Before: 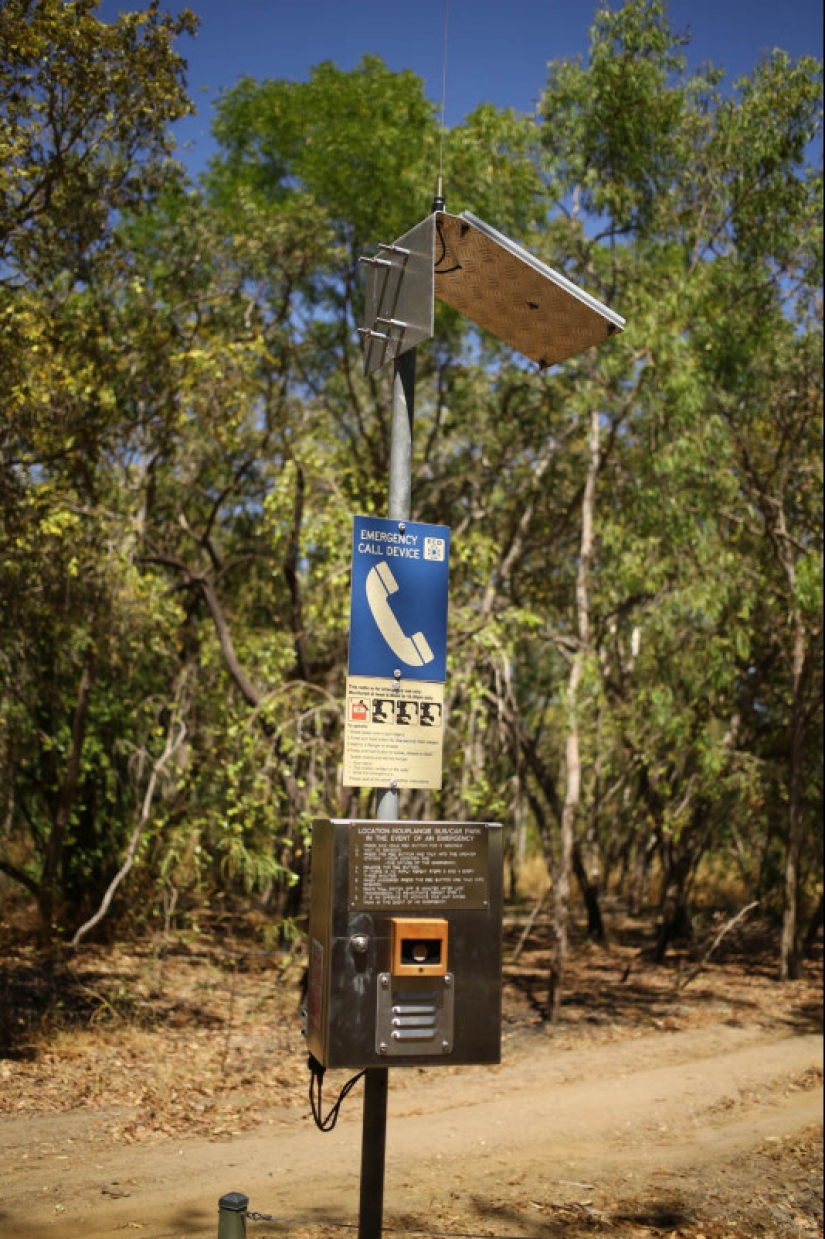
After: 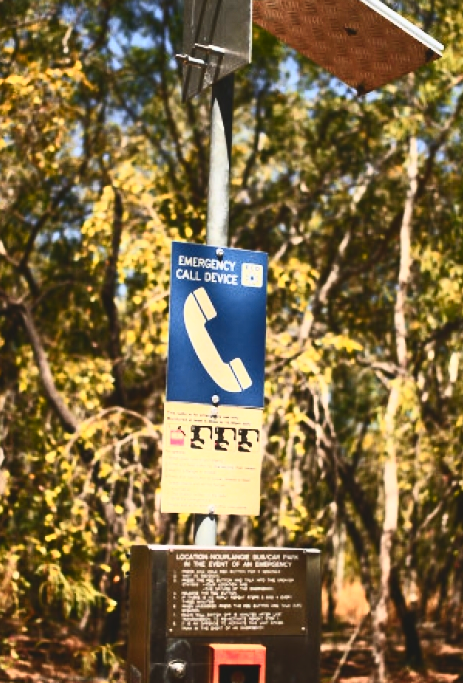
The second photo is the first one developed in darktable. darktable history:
color zones: curves: ch1 [(0.24, 0.634) (0.75, 0.5)]; ch2 [(0.253, 0.437) (0.745, 0.491)], mix 34.01%
crop and rotate: left 22.157%, top 22.15%, right 21.68%, bottom 22.692%
contrast brightness saturation: contrast 0.628, brightness 0.328, saturation 0.14
exposure: black level correction -0.013, exposure -0.19 EV, compensate exposure bias true, compensate highlight preservation false
